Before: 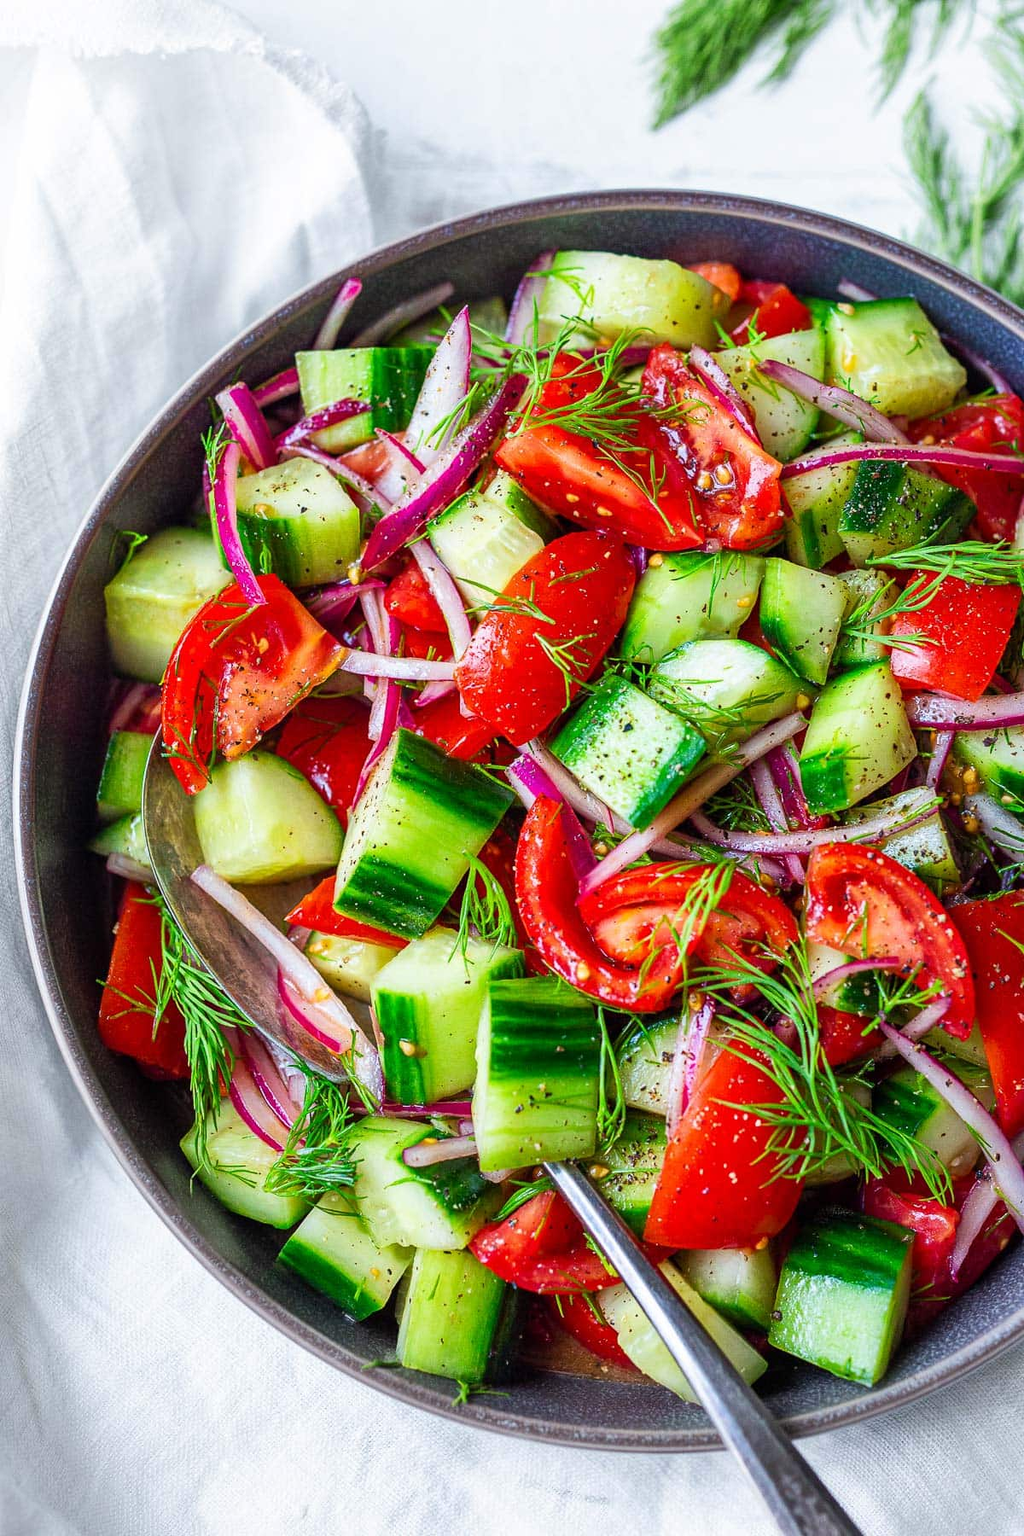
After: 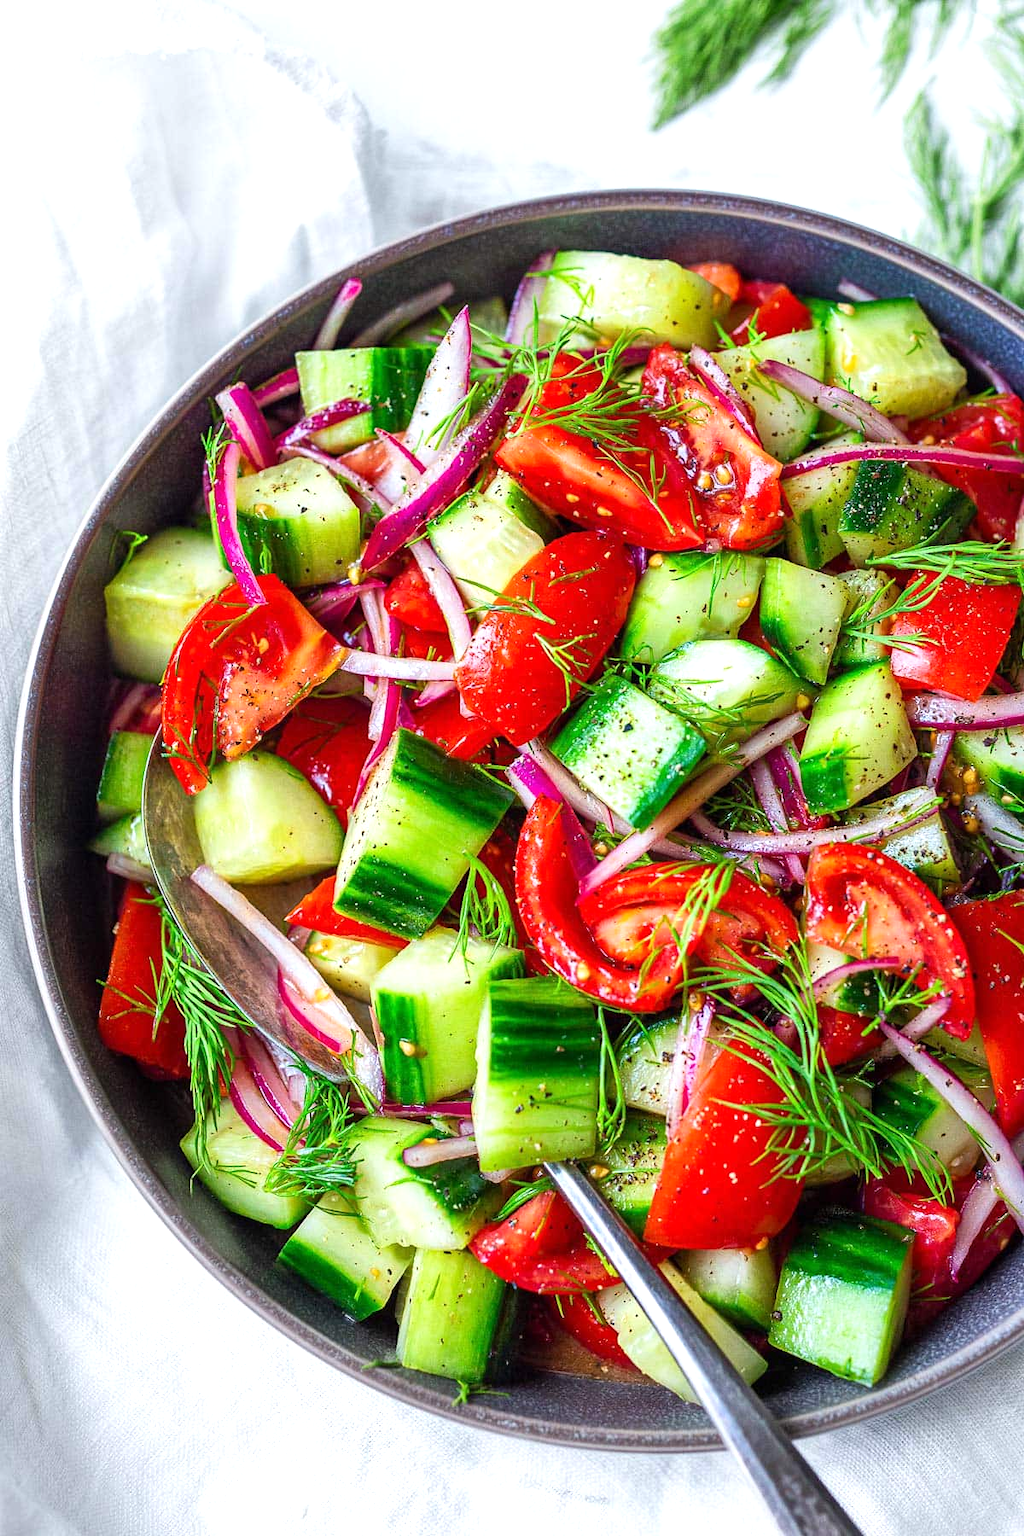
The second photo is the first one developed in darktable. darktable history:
exposure: exposure 0.289 EV, compensate exposure bias true, compensate highlight preservation false
